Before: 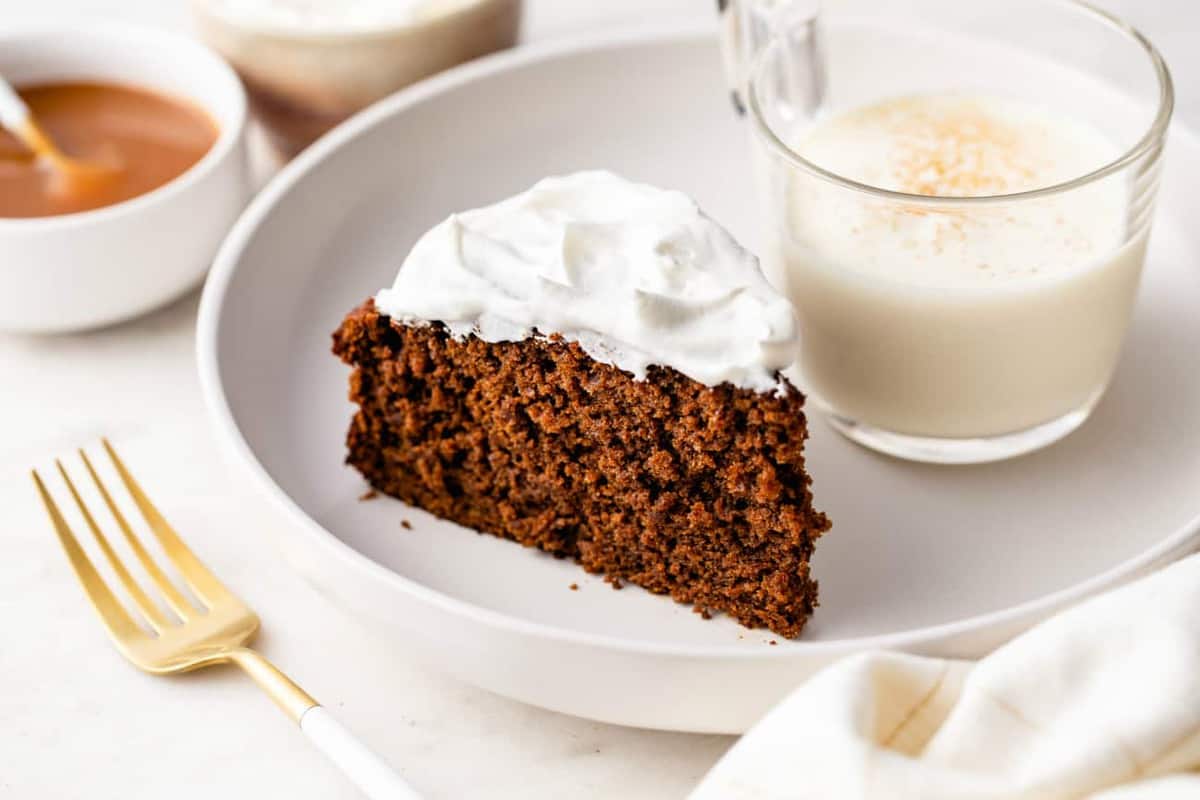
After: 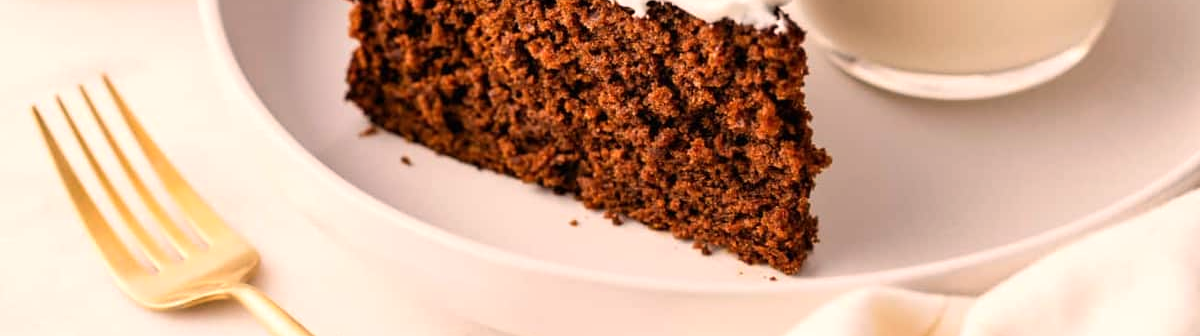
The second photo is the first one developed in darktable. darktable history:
white balance: red 1.127, blue 0.943
crop: top 45.551%, bottom 12.262%
